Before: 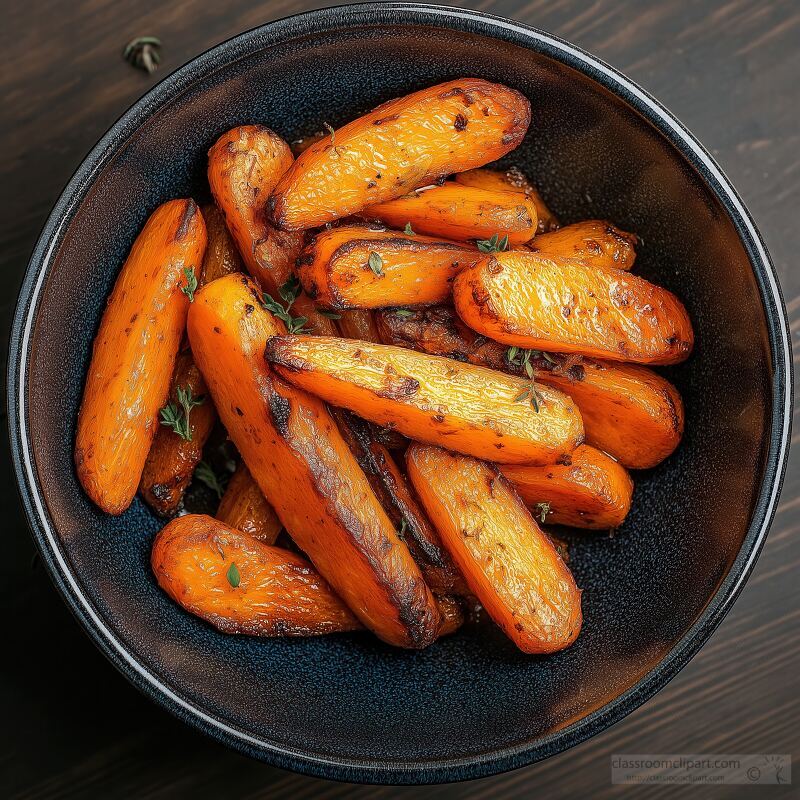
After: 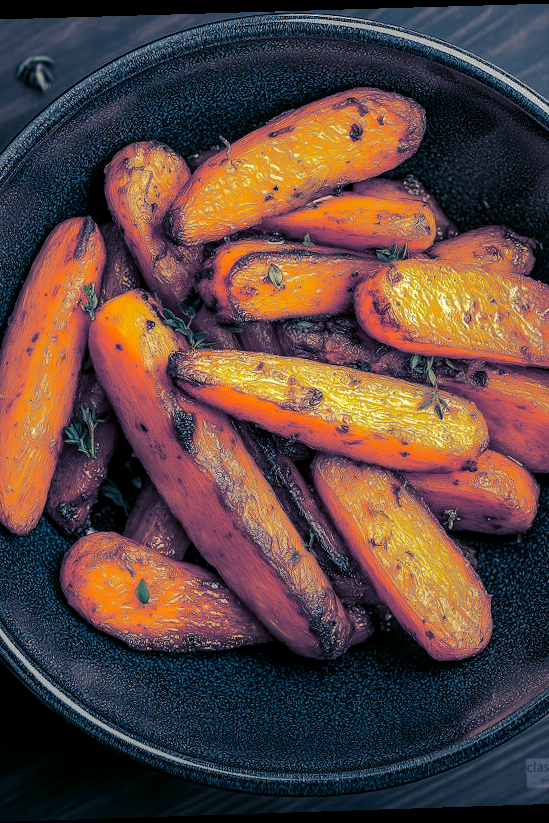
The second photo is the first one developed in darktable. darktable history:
tone equalizer: on, module defaults
split-toning: shadows › hue 226.8°, shadows › saturation 0.84
shadows and highlights: shadows 25, highlights -70
exposure: exposure 0.127 EV, compensate highlight preservation false
color correction: highlights a* 4.02, highlights b* 4.98, shadows a* -7.55, shadows b* 4.98
crop and rotate: left 13.342%, right 19.991%
rotate and perspective: rotation -1.77°, lens shift (horizontal) 0.004, automatic cropping off
local contrast: on, module defaults
